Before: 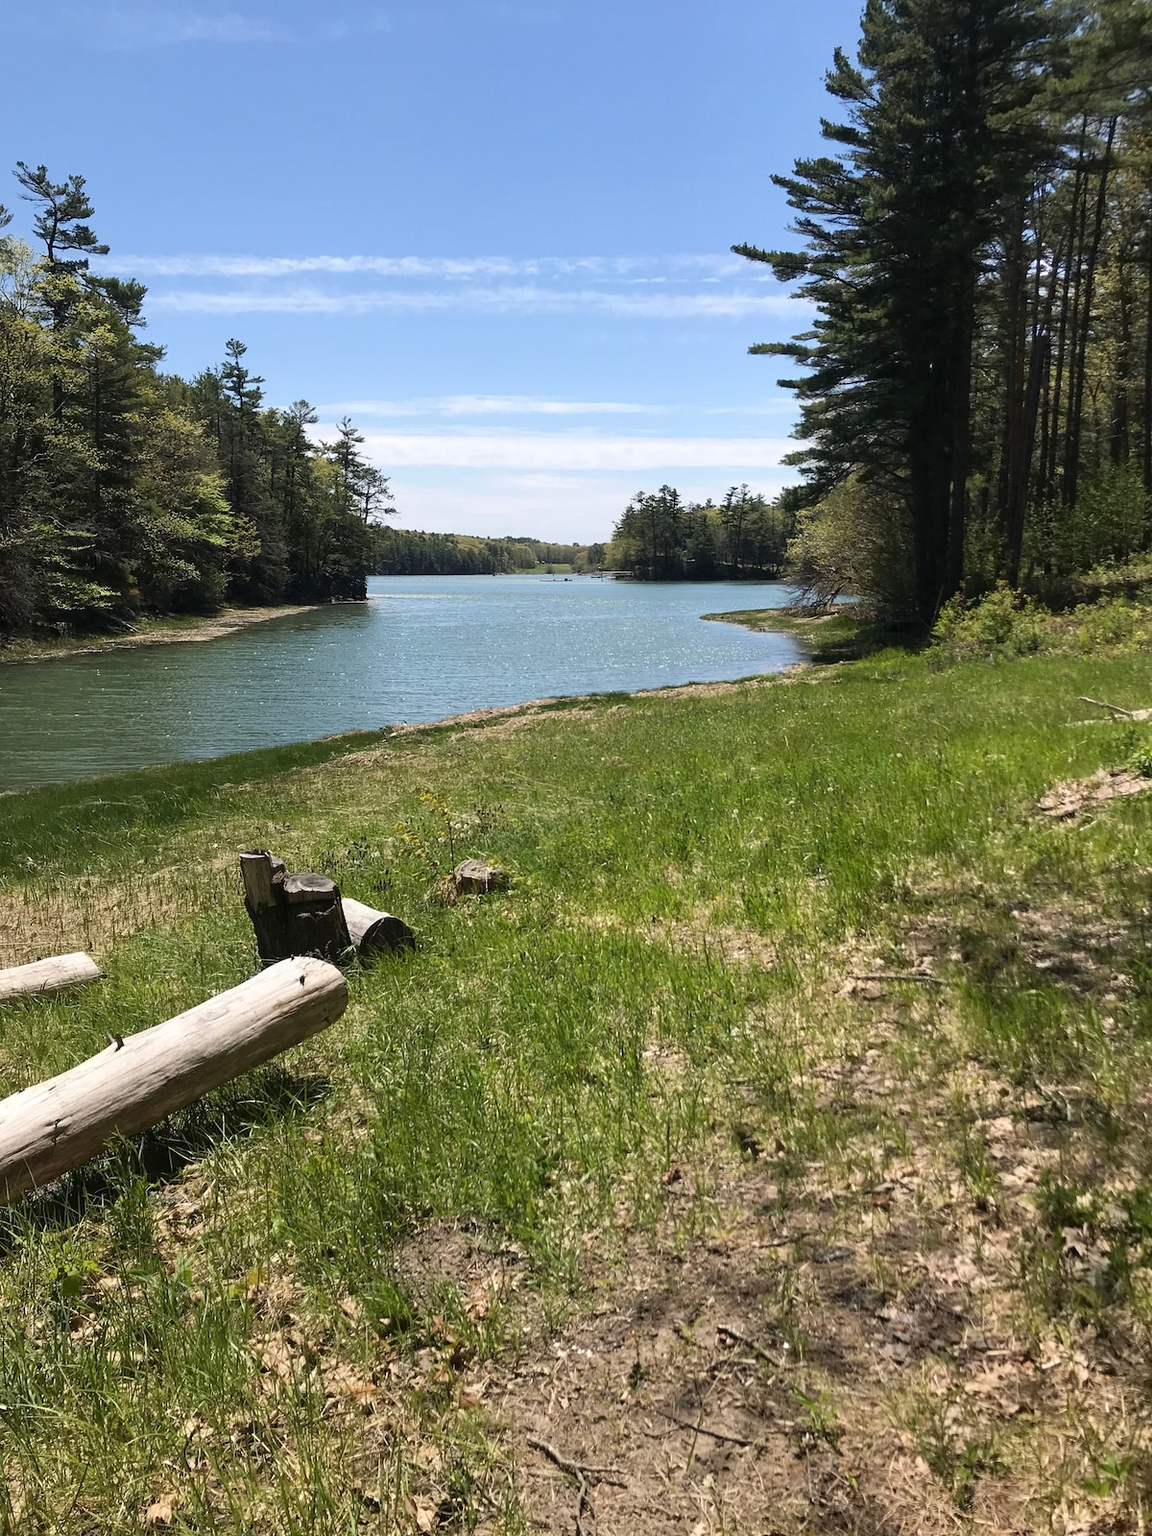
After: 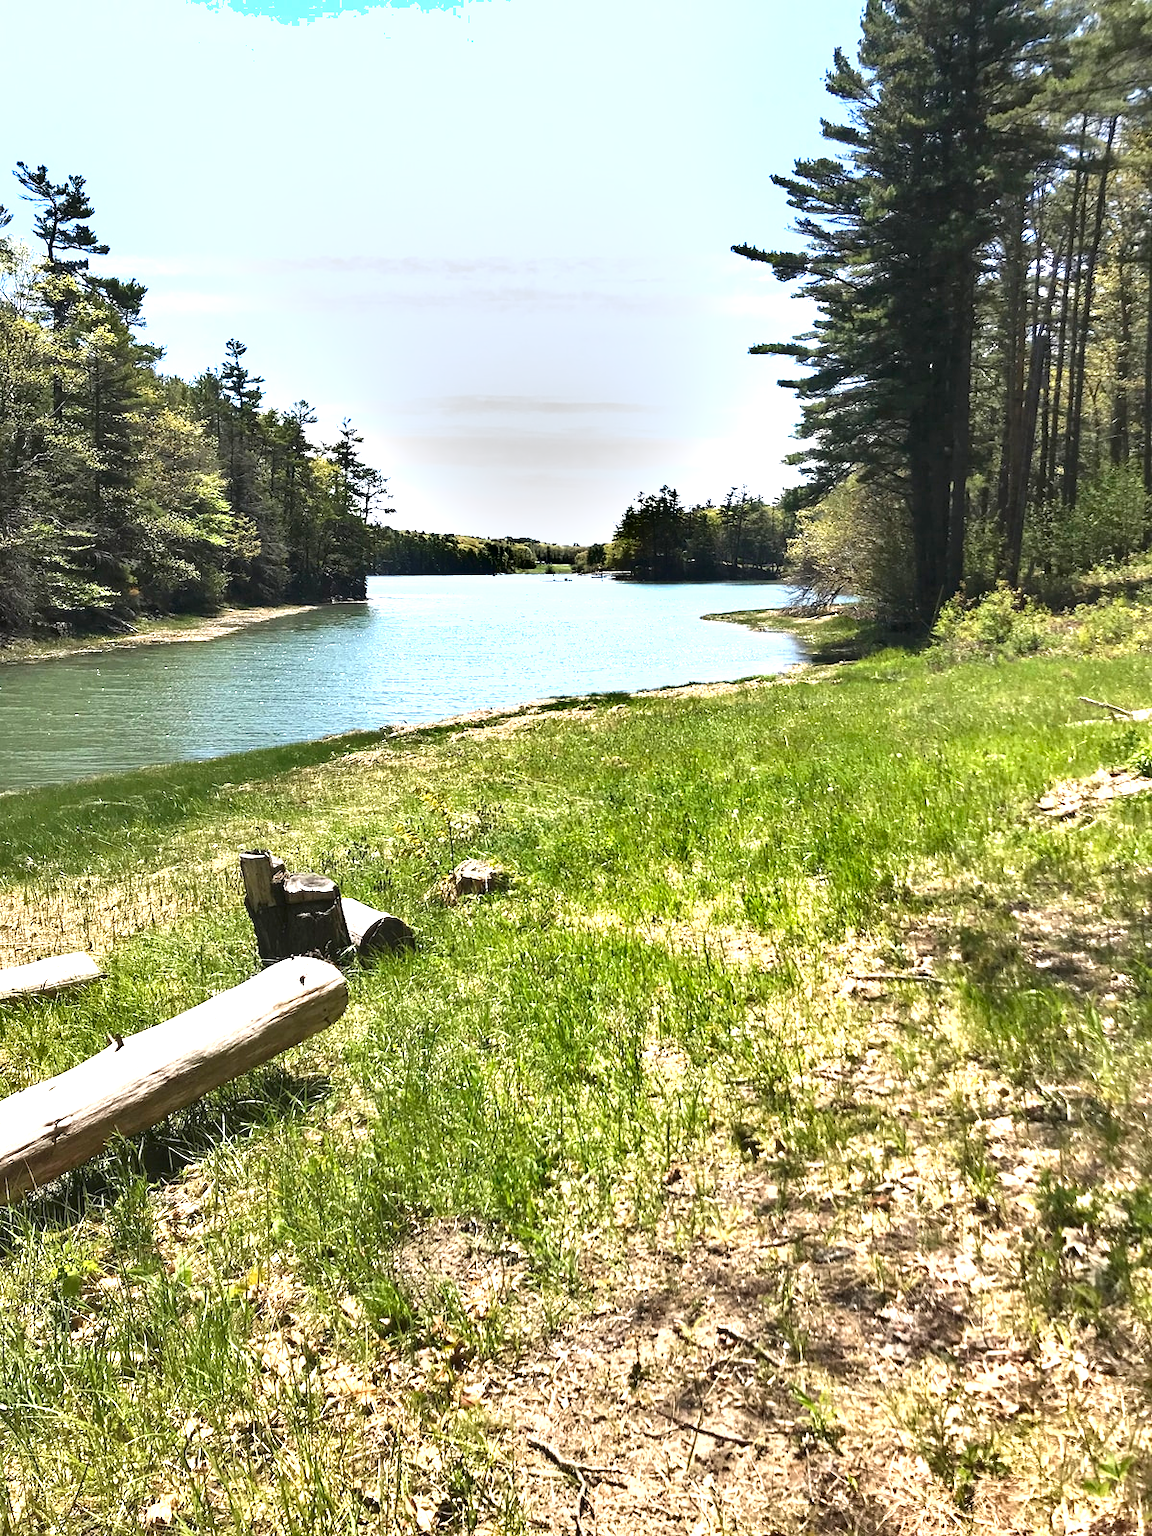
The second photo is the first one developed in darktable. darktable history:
shadows and highlights: soften with gaussian
exposure: black level correction 0, exposure 1.499 EV, compensate highlight preservation false
